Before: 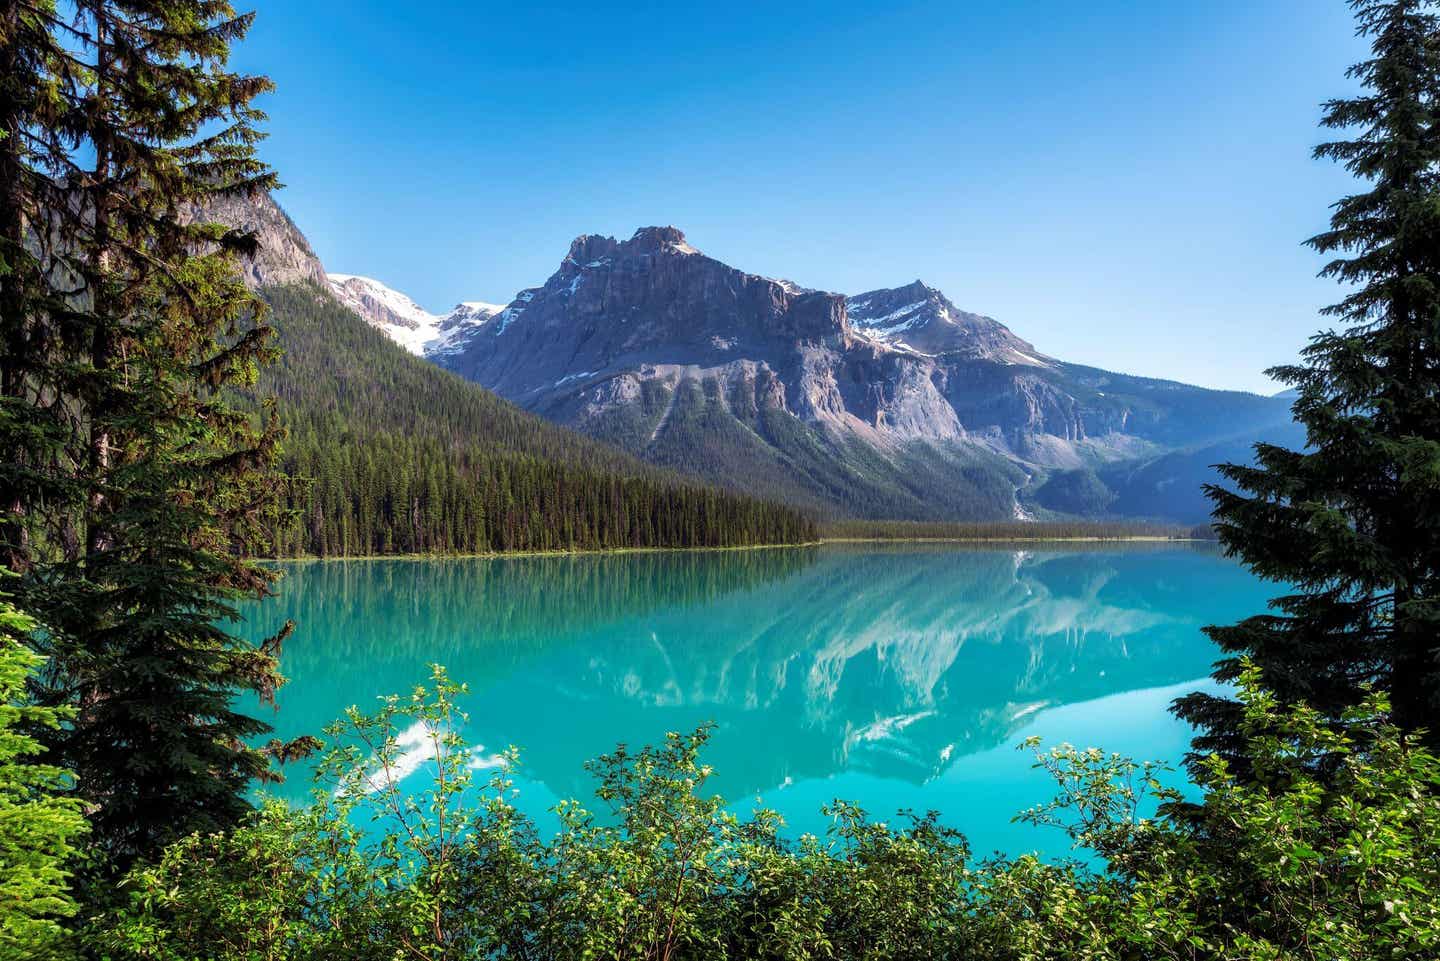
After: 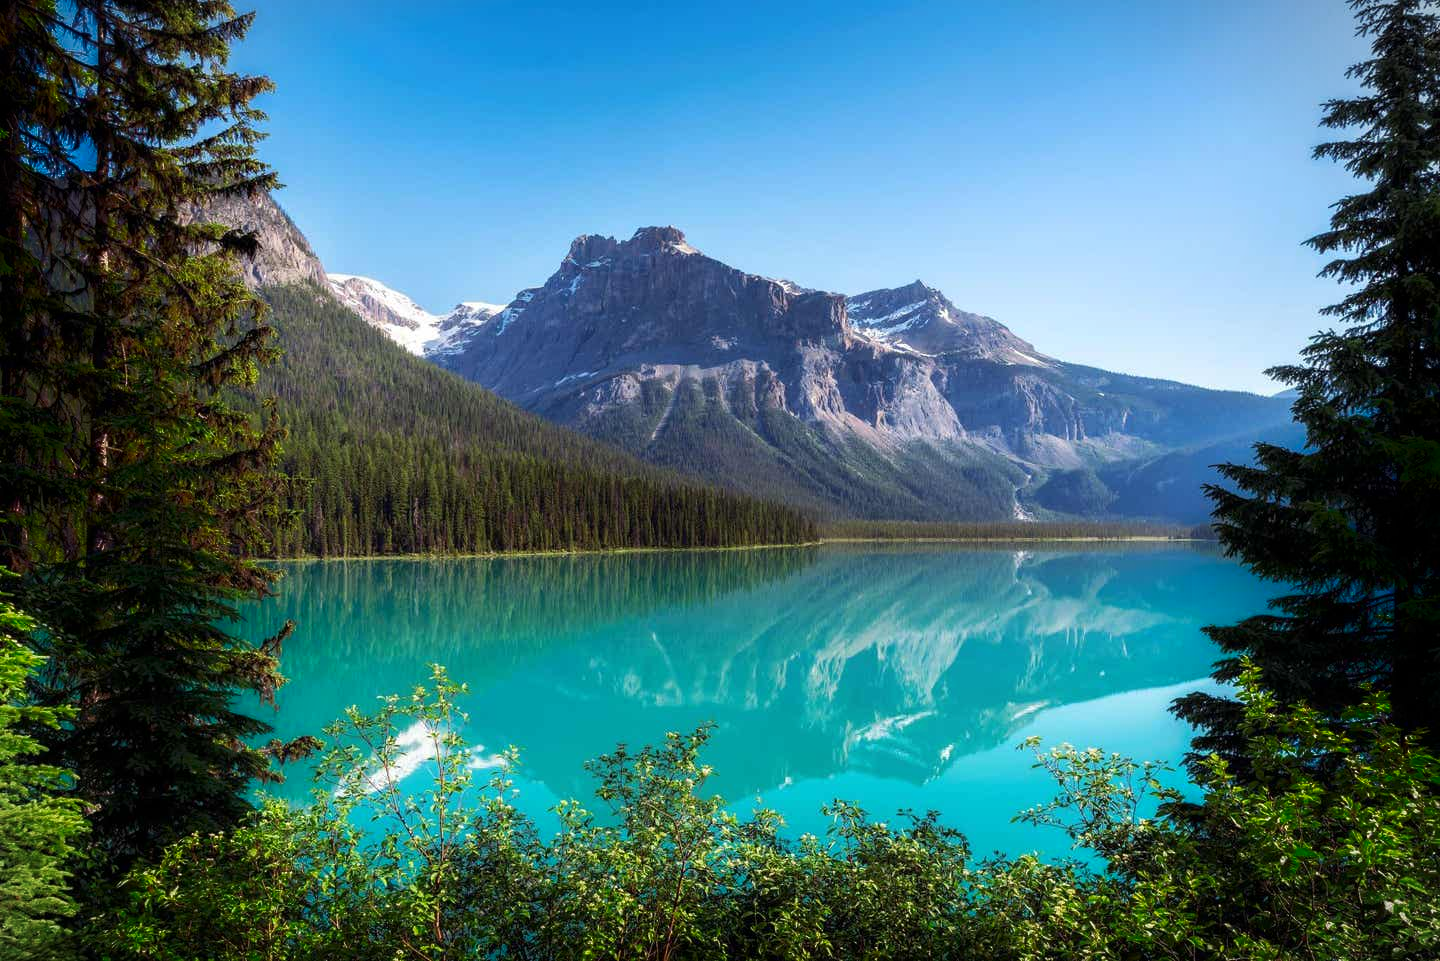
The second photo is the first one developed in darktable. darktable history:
vignetting: fall-off start 100.42%, brightness -0.452, saturation -0.304, width/height ratio 1.311
shadows and highlights: shadows -69.46, highlights 36.66, soften with gaussian
